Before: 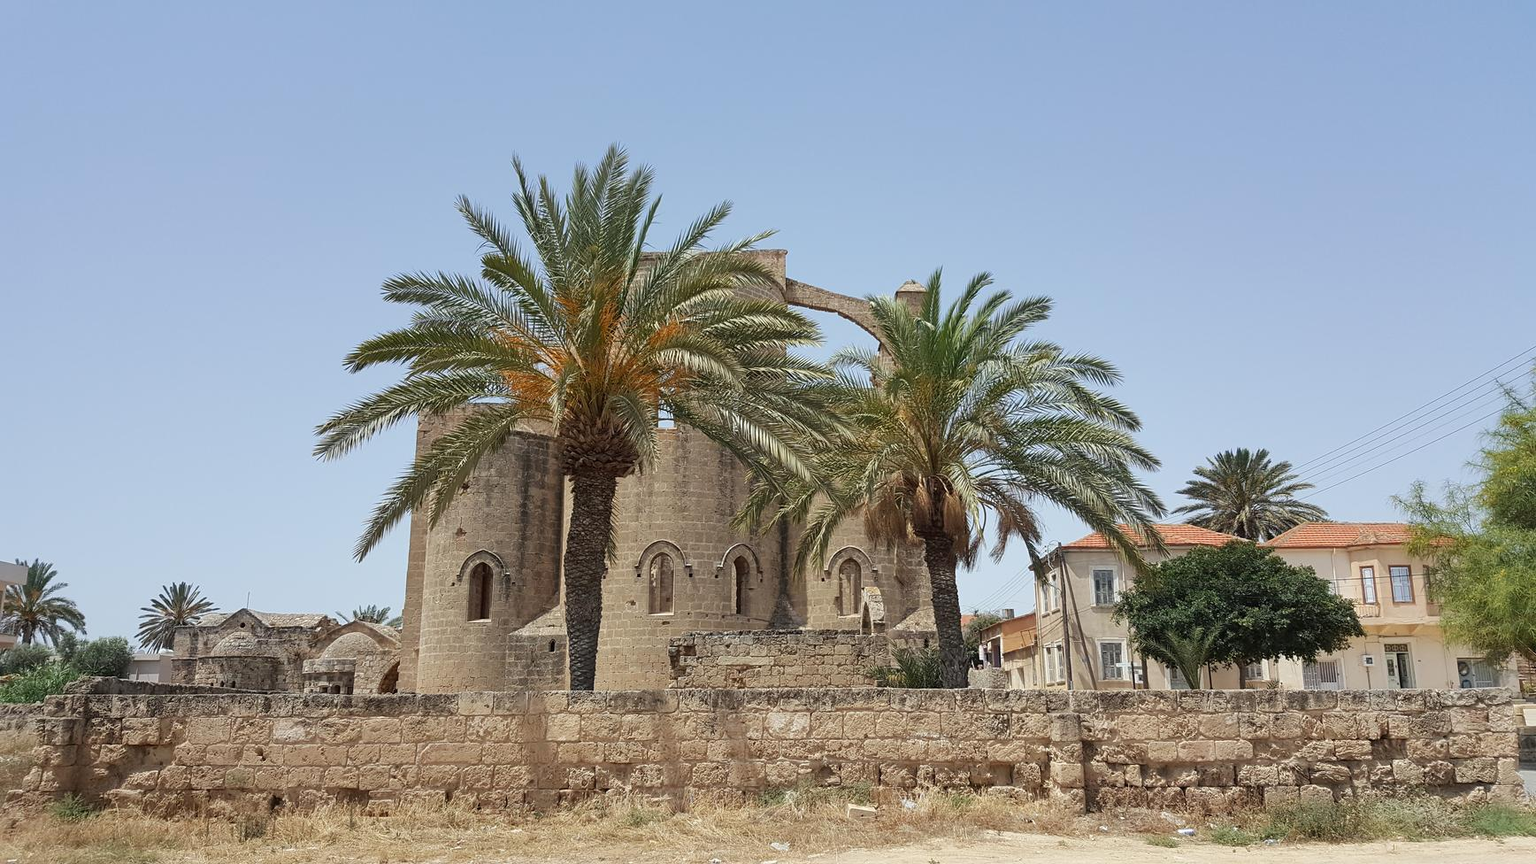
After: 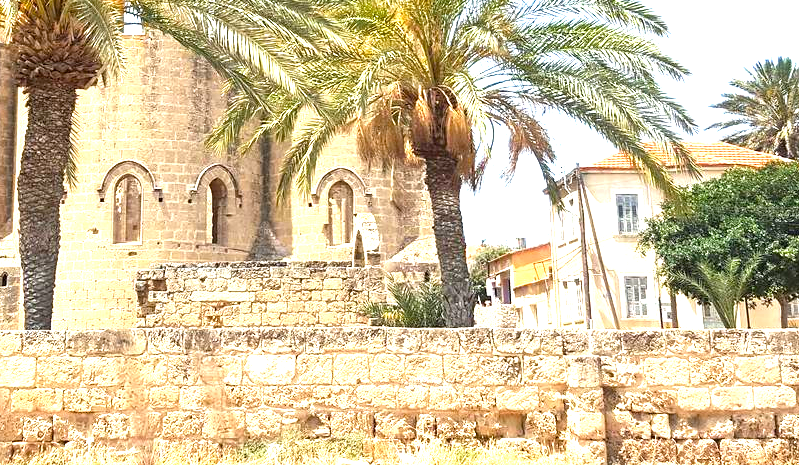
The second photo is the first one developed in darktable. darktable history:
exposure: exposure 2.001 EV, compensate exposure bias true, compensate highlight preservation false
crop: left 35.764%, top 46.199%, right 18.192%, bottom 6.112%
color balance rgb: perceptual saturation grading › global saturation 30.461%
